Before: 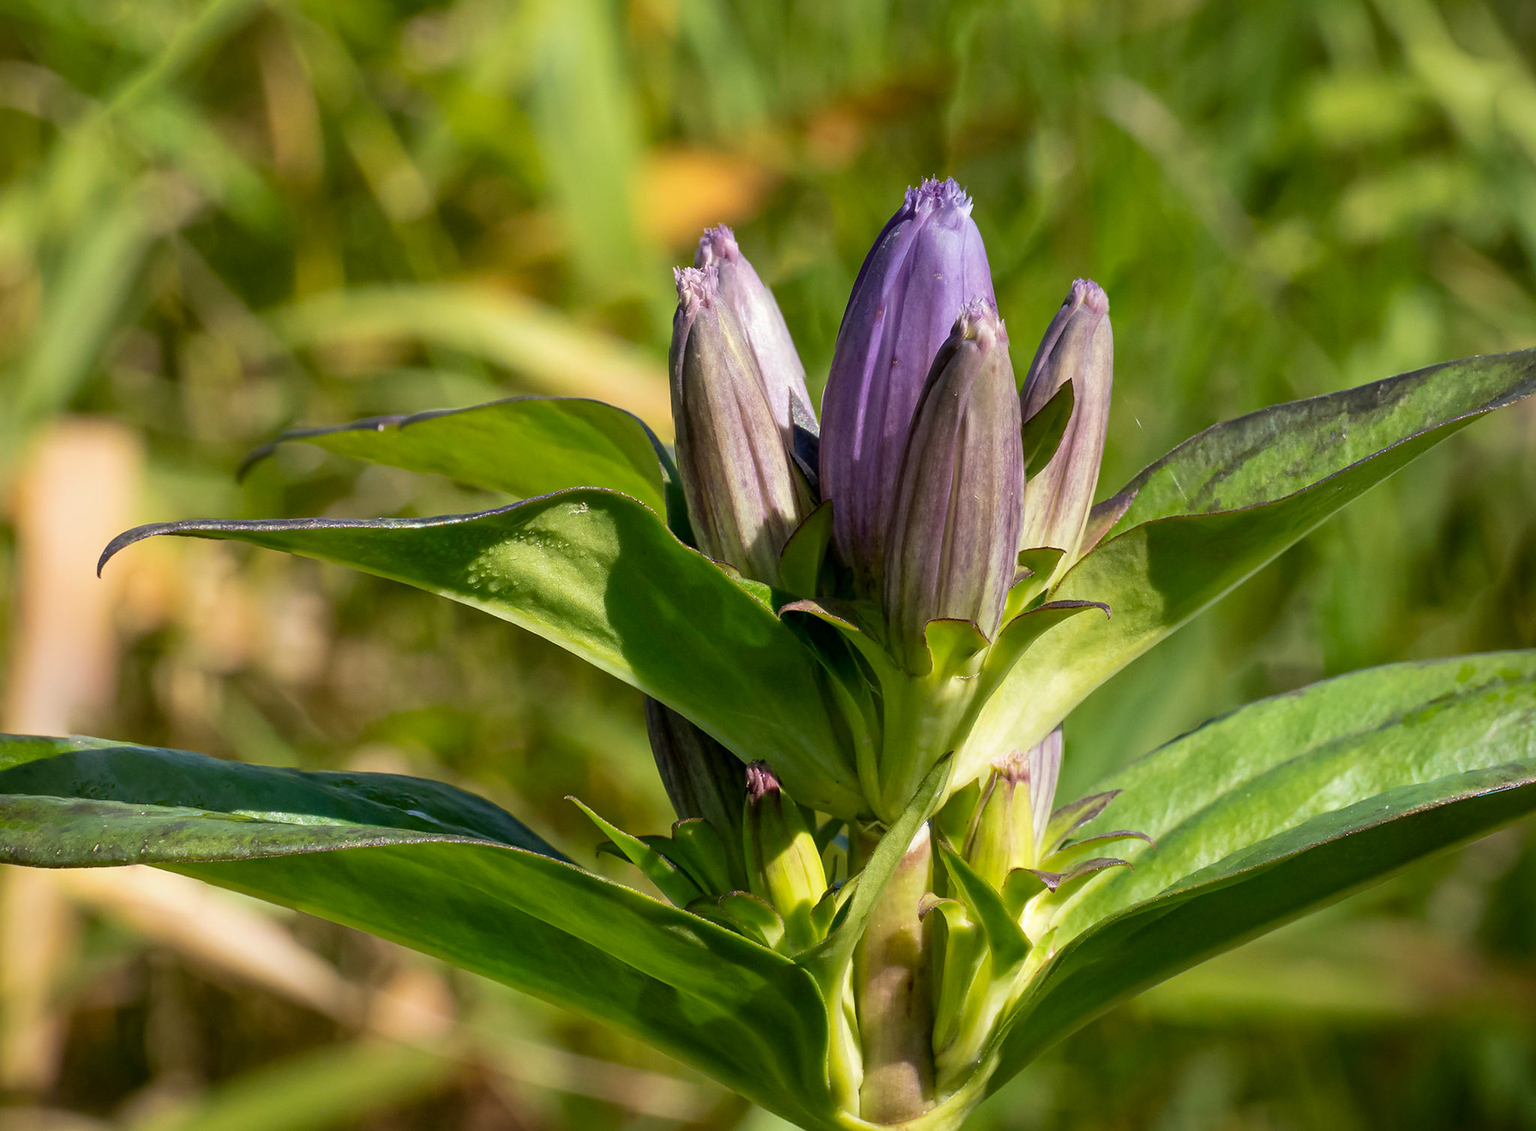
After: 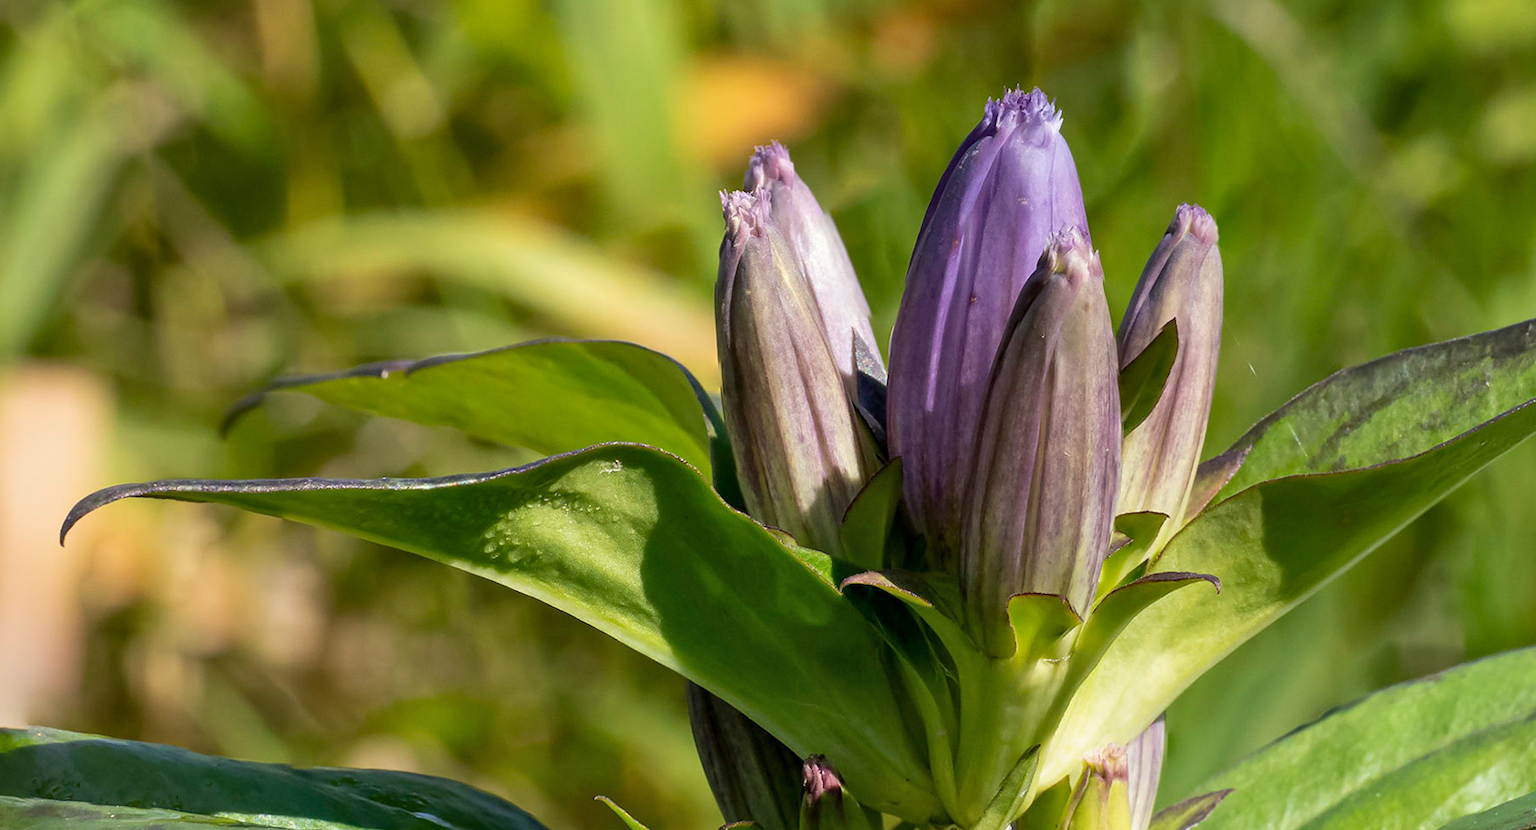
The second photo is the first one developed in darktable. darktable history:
crop: left 2.961%, top 8.939%, right 9.65%, bottom 26.883%
shadows and highlights: shadows 30.94, highlights 0.911, soften with gaussian
